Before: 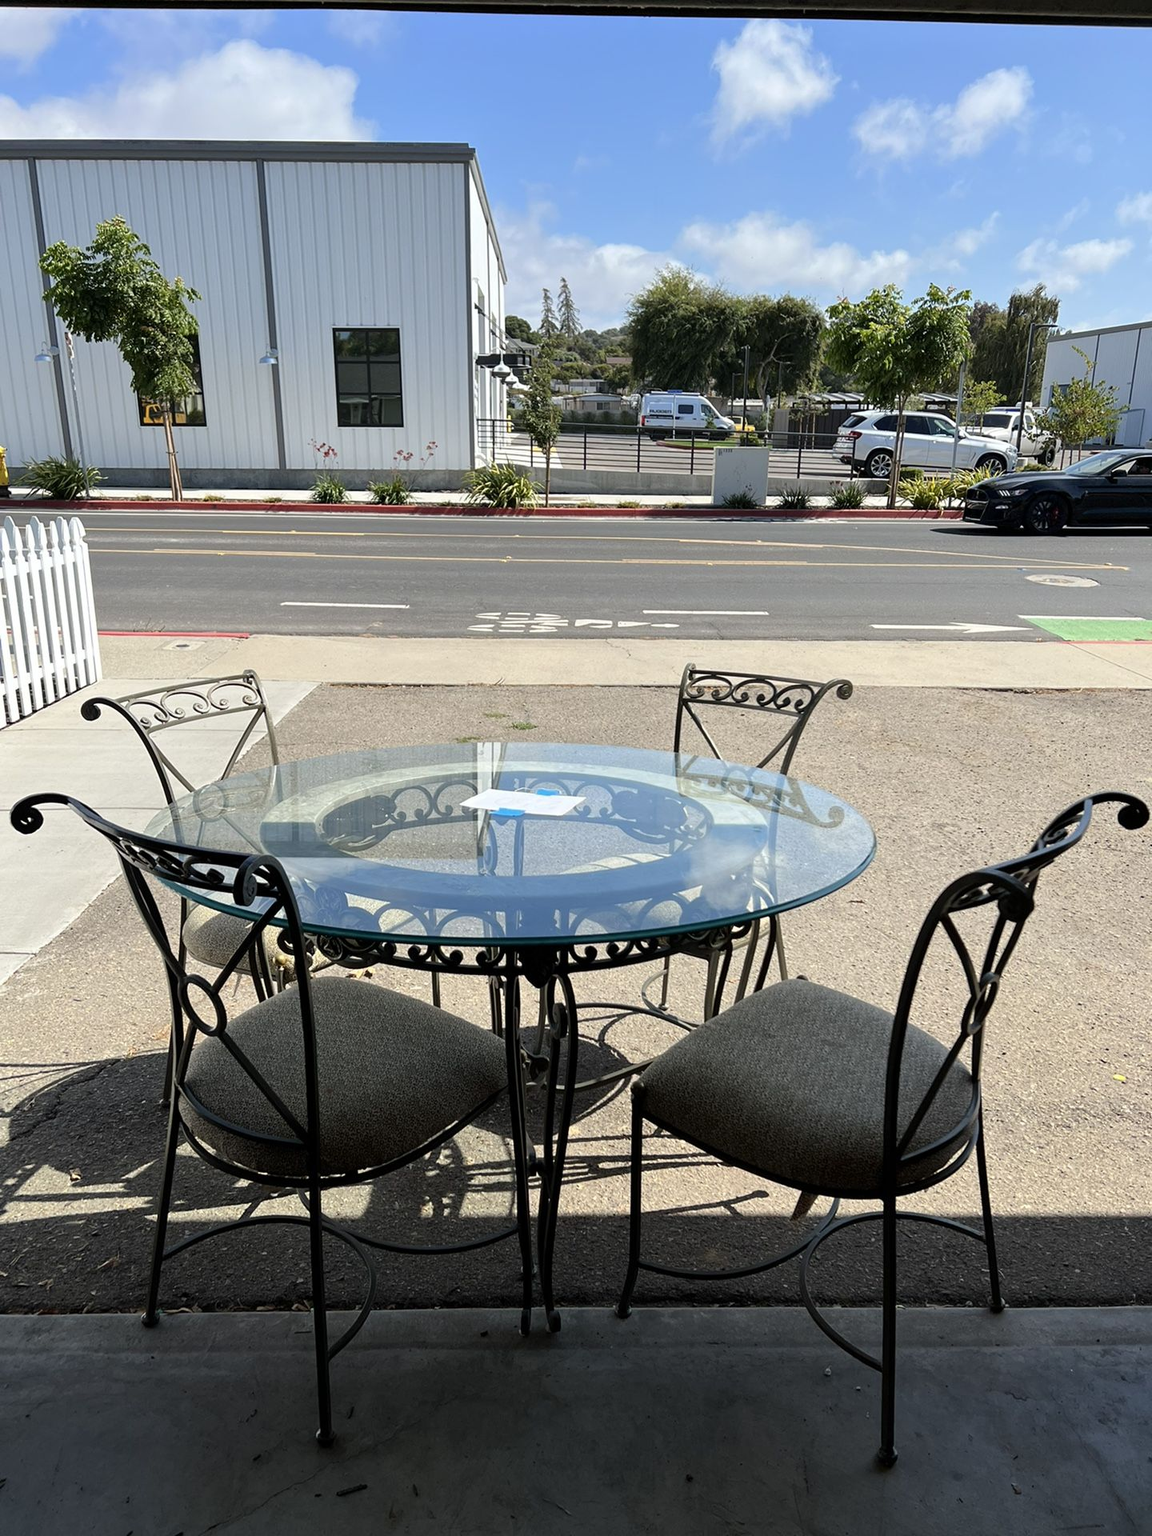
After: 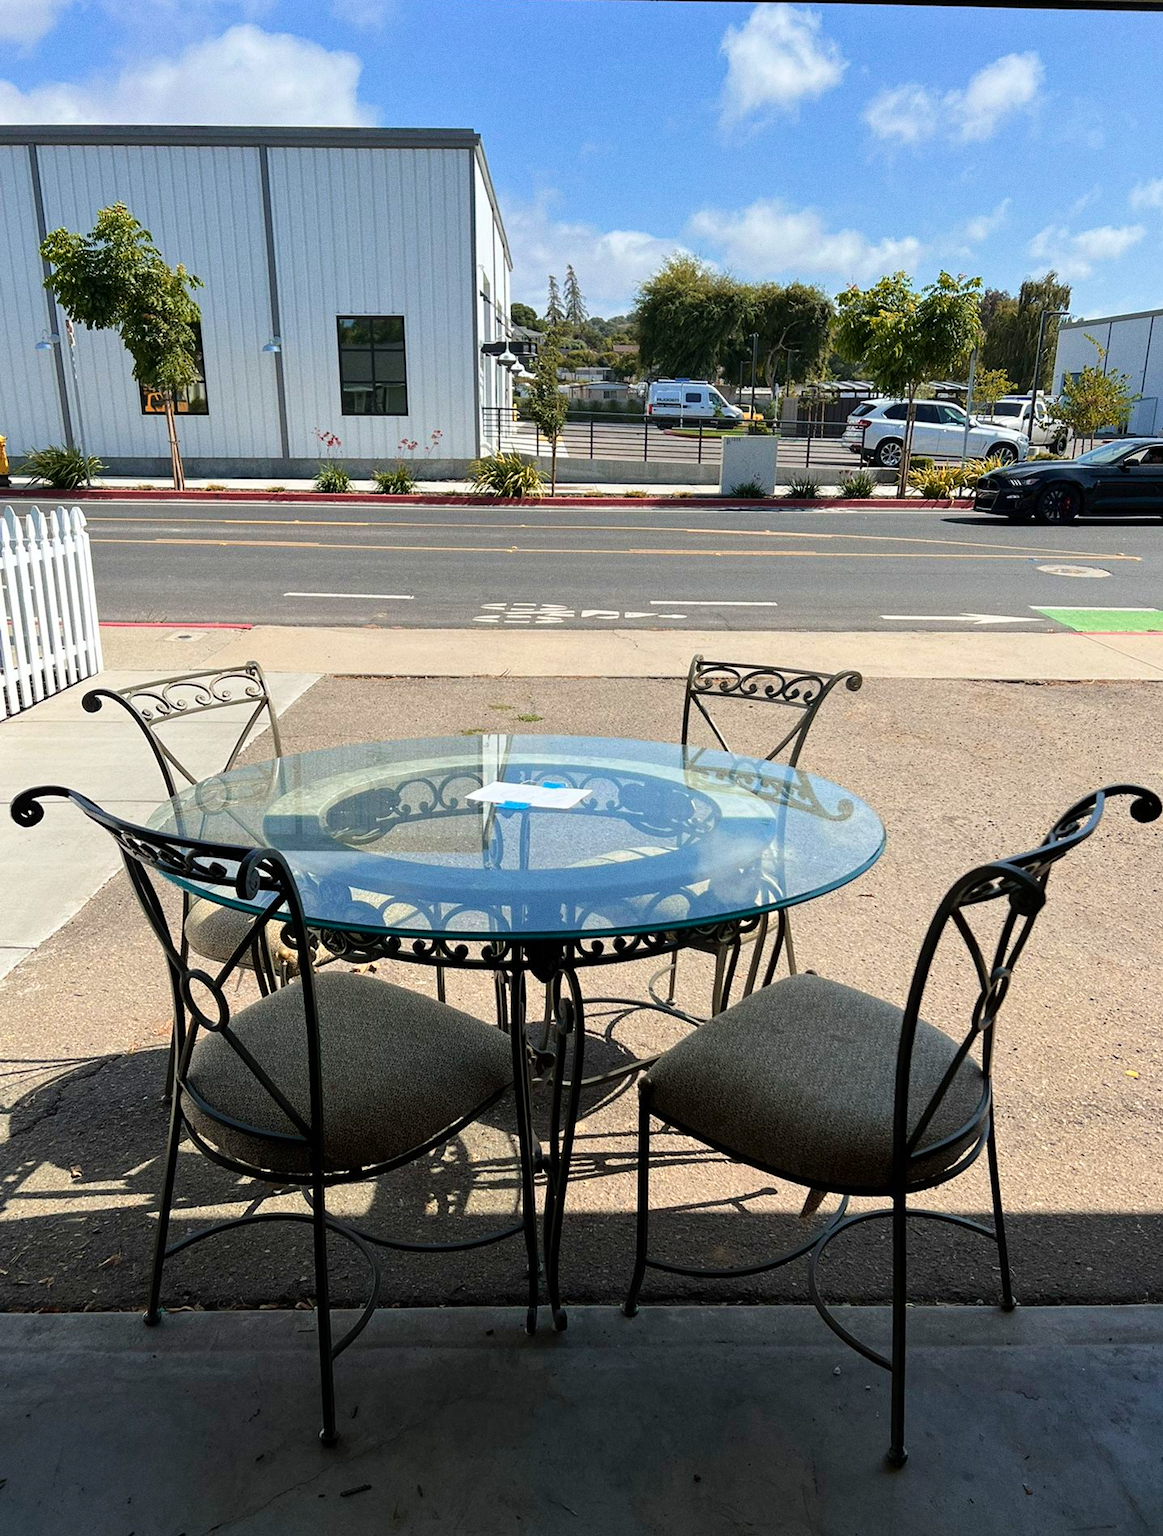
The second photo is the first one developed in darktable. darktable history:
crop: top 1.049%, right 0.001%
color zones: curves: ch1 [(0, 0.469) (0.072, 0.457) (0.243, 0.494) (0.429, 0.5) (0.571, 0.5) (0.714, 0.5) (0.857, 0.5) (1, 0.469)]; ch2 [(0, 0.499) (0.143, 0.467) (0.242, 0.436) (0.429, 0.493) (0.571, 0.5) (0.714, 0.5) (0.857, 0.5) (1, 0.499)]
grain: coarseness 0.09 ISO
velvia: on, module defaults
